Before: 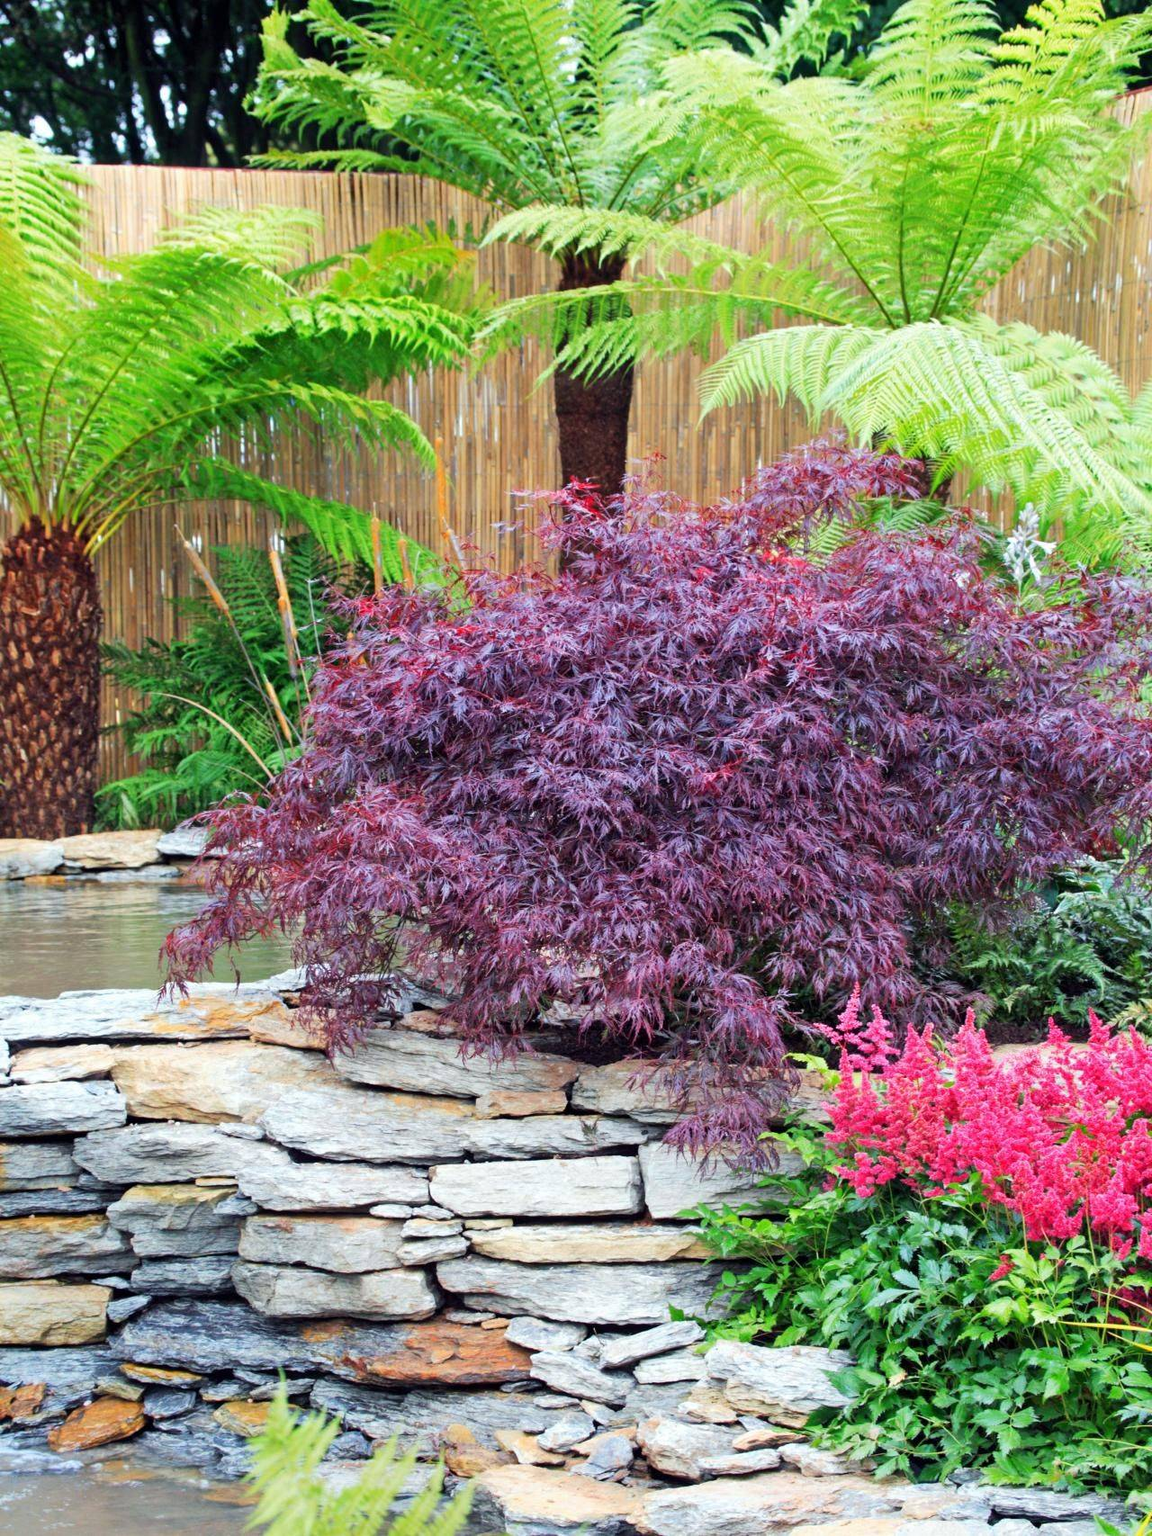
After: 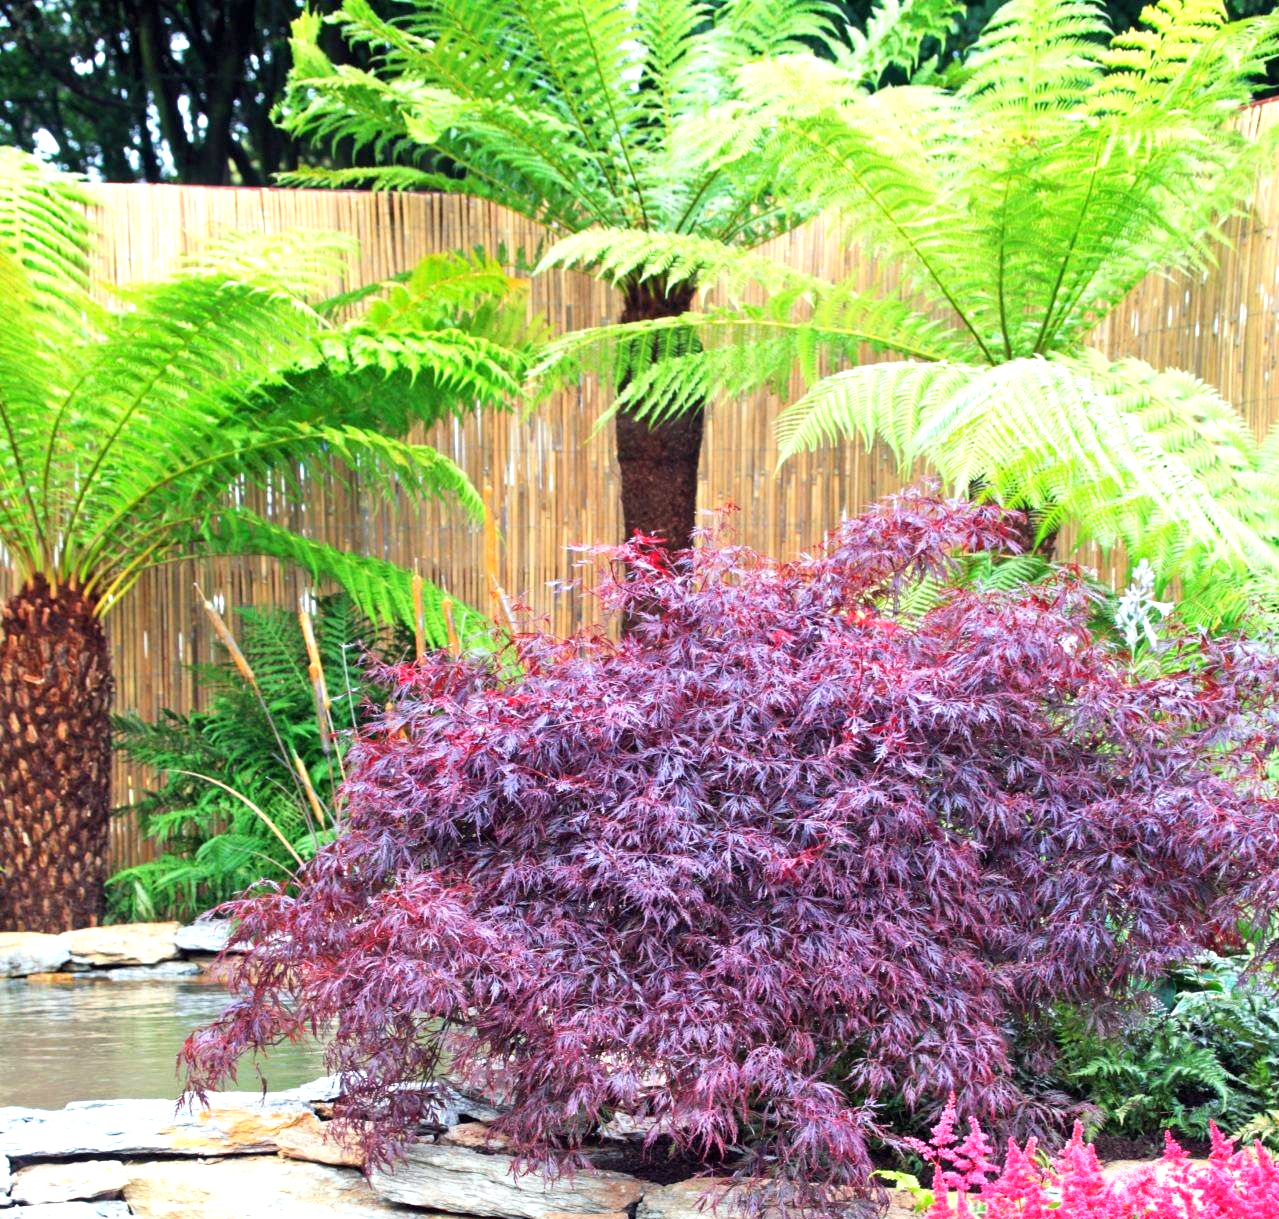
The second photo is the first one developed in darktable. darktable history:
crop: bottom 28.576%
exposure: exposure 0.6 EV, compensate highlight preservation false
